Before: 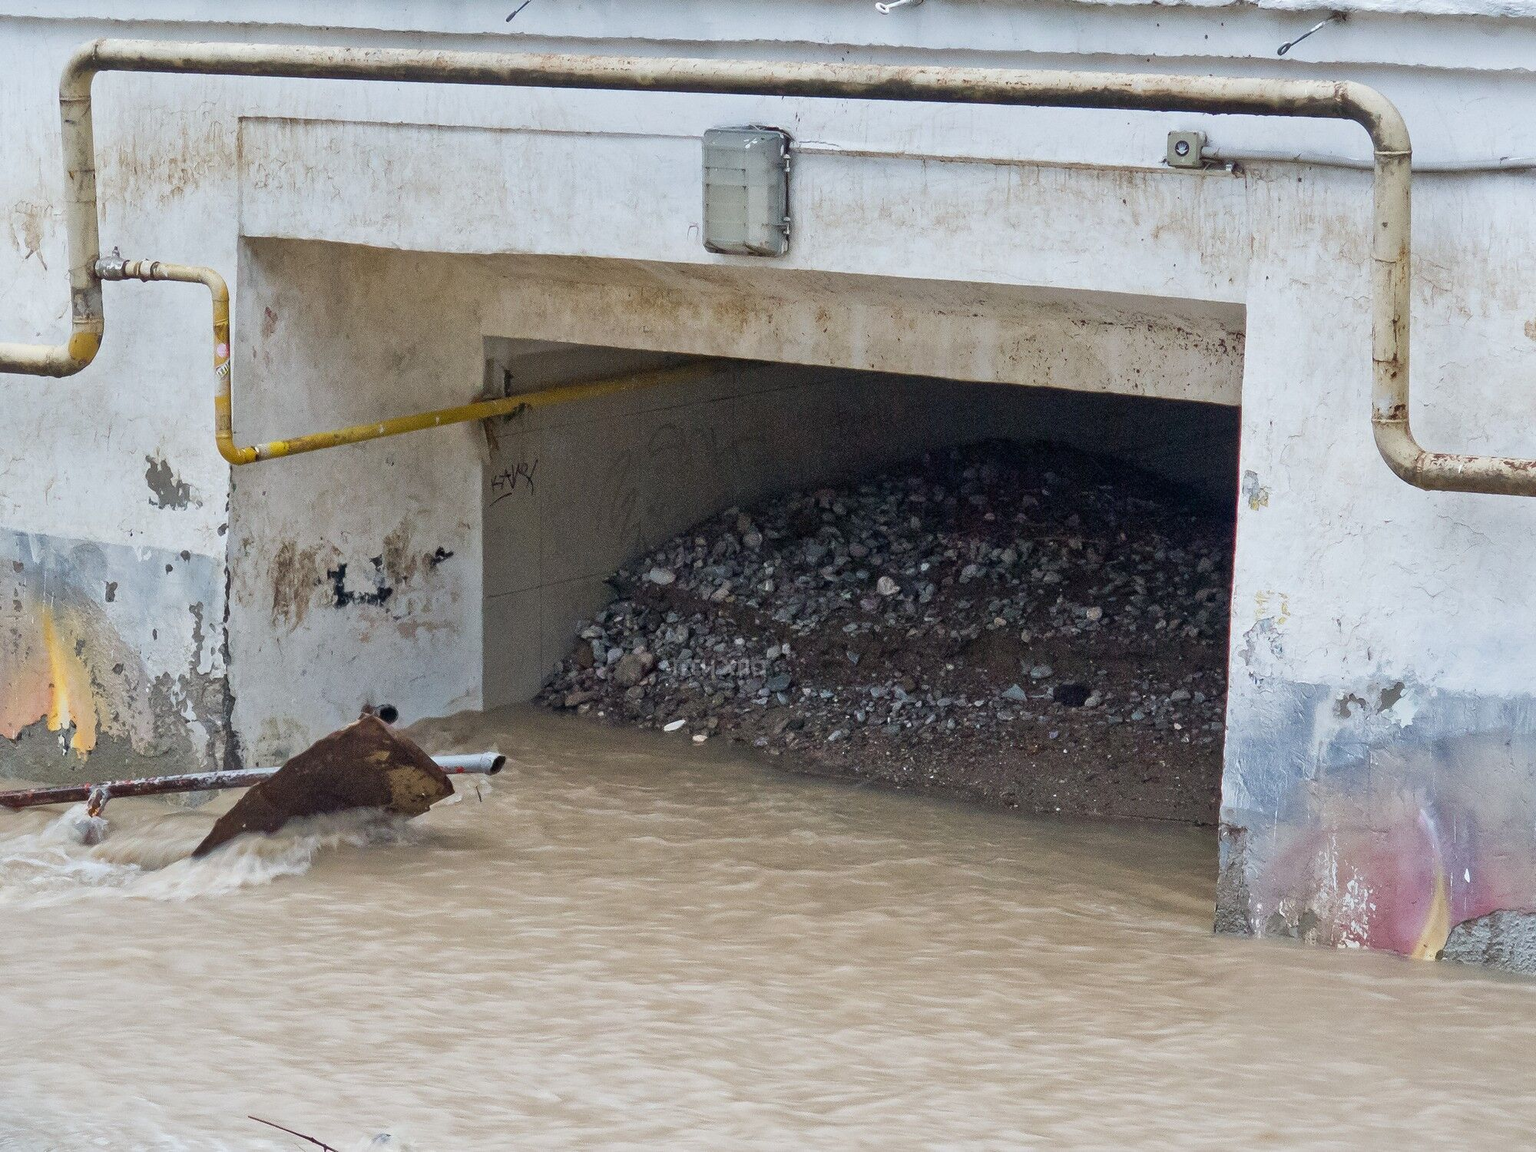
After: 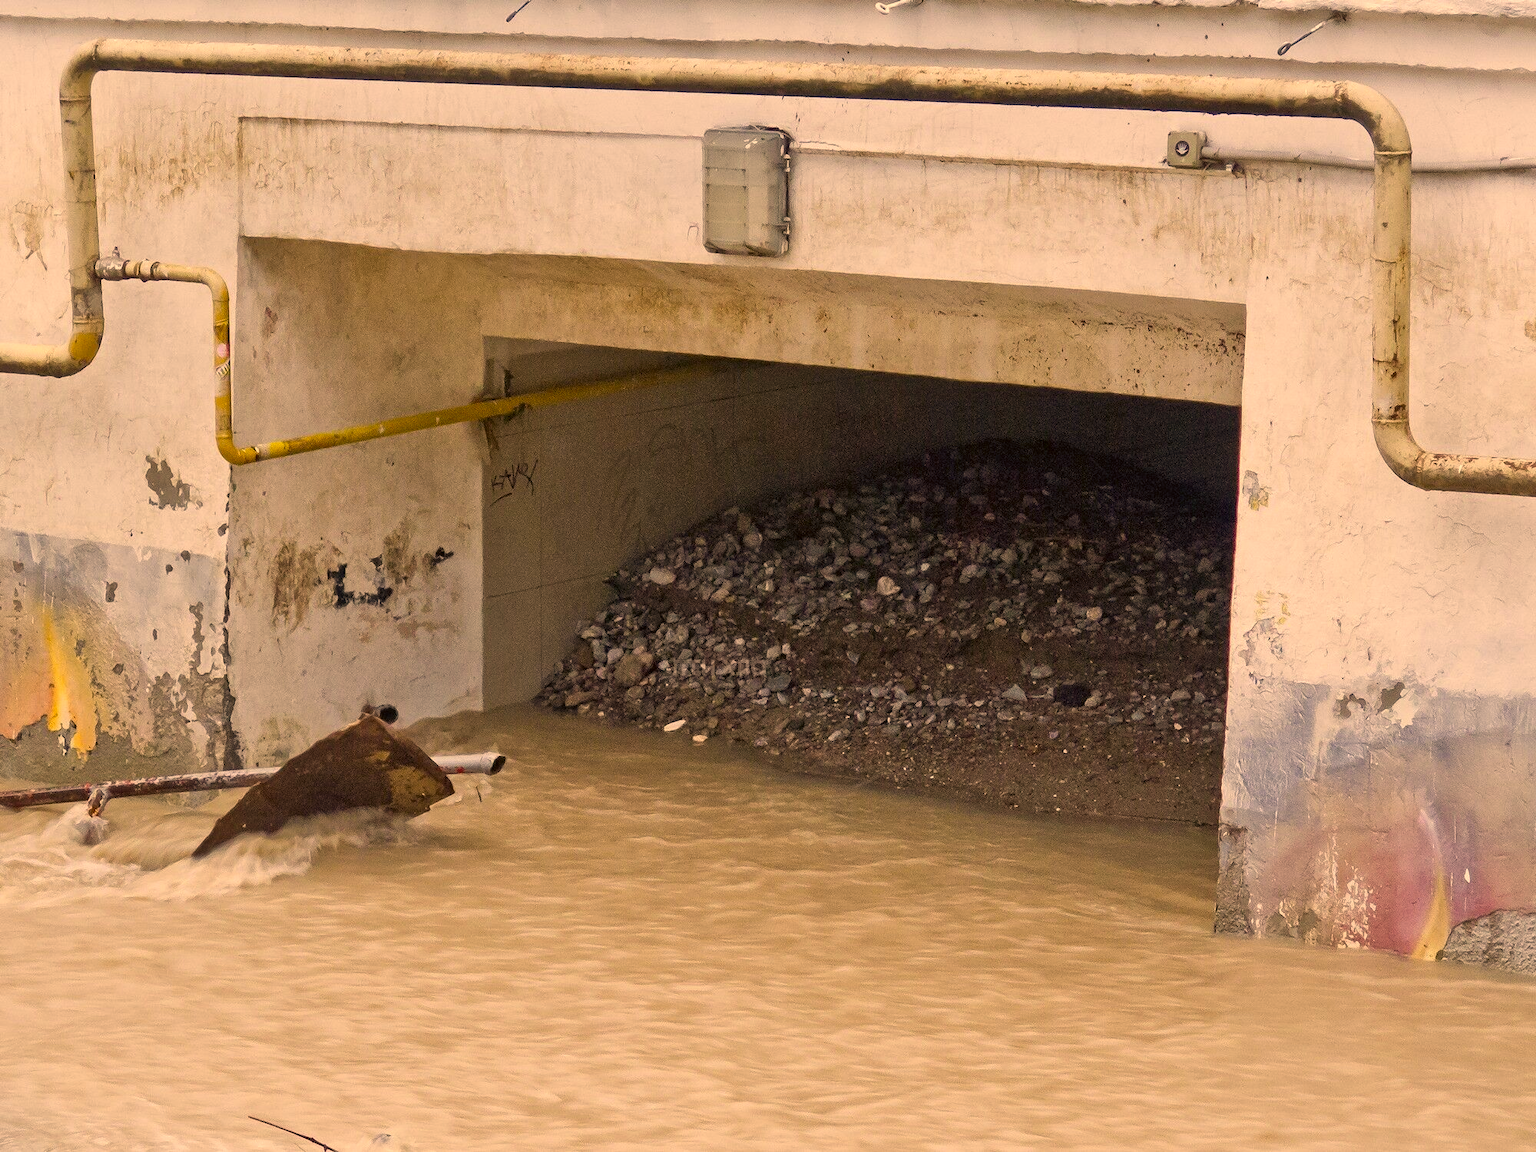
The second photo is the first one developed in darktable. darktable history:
color correction: highlights a* 18.18, highlights b* 35.05, shadows a* 1.78, shadows b* 6.36, saturation 1.02
